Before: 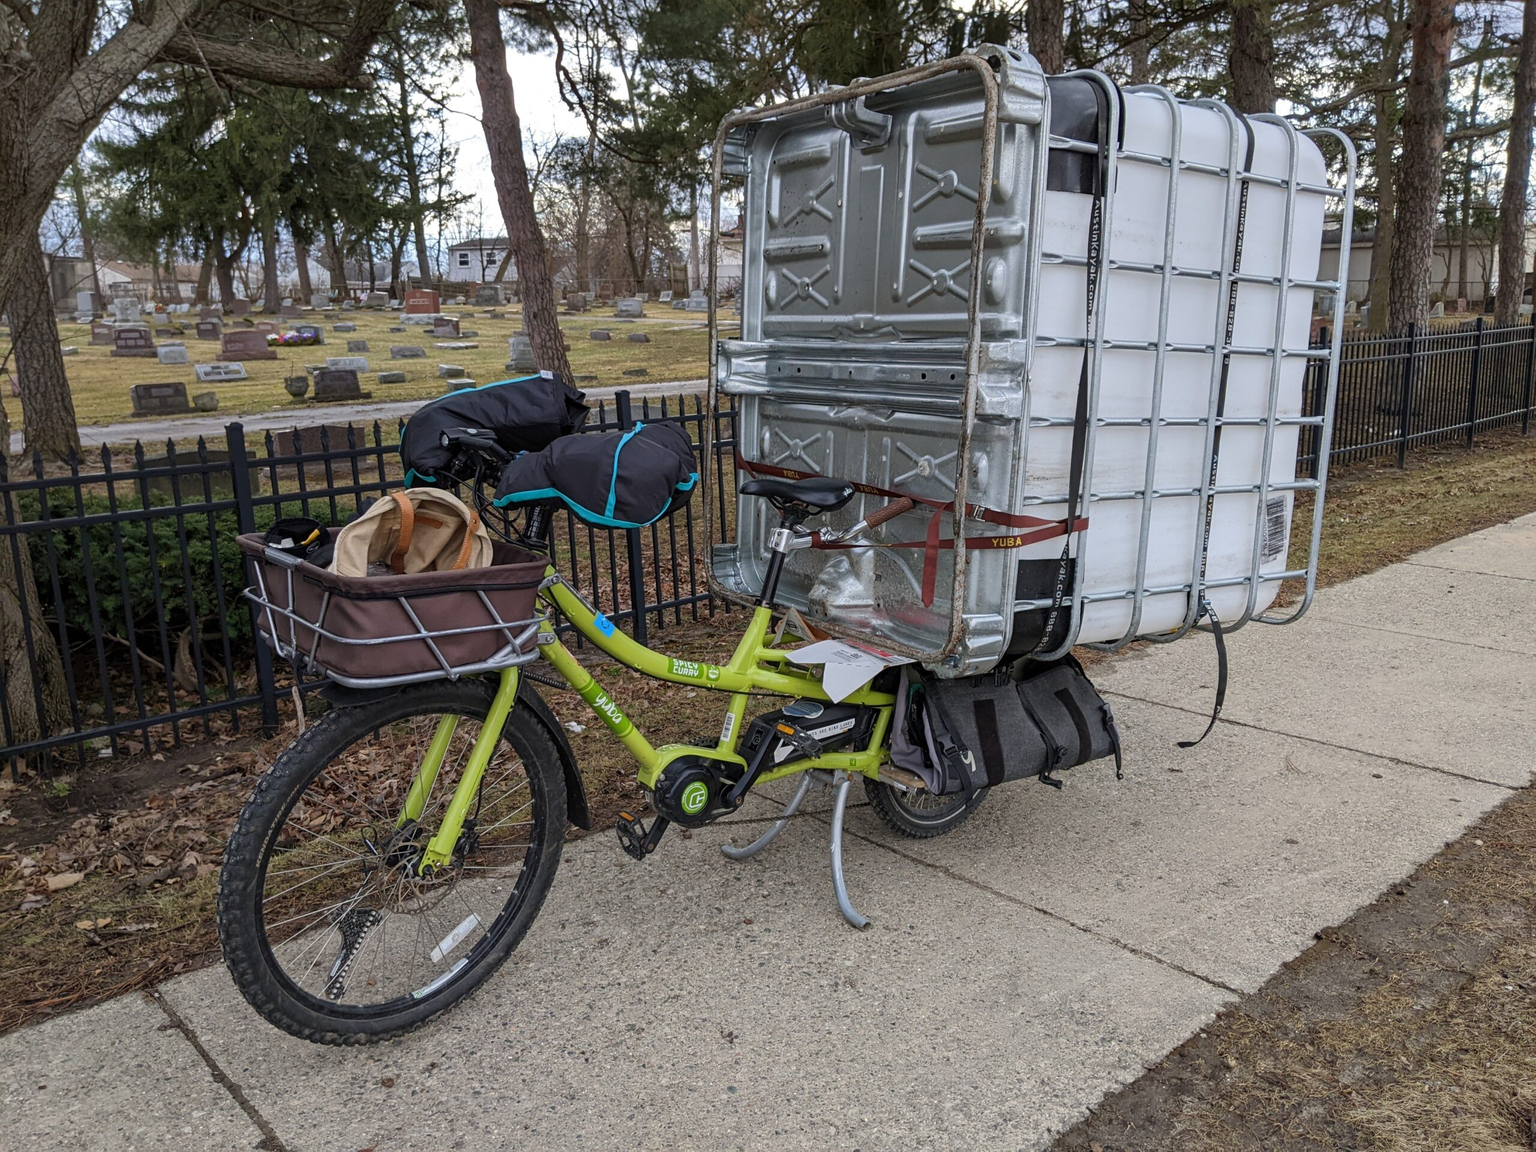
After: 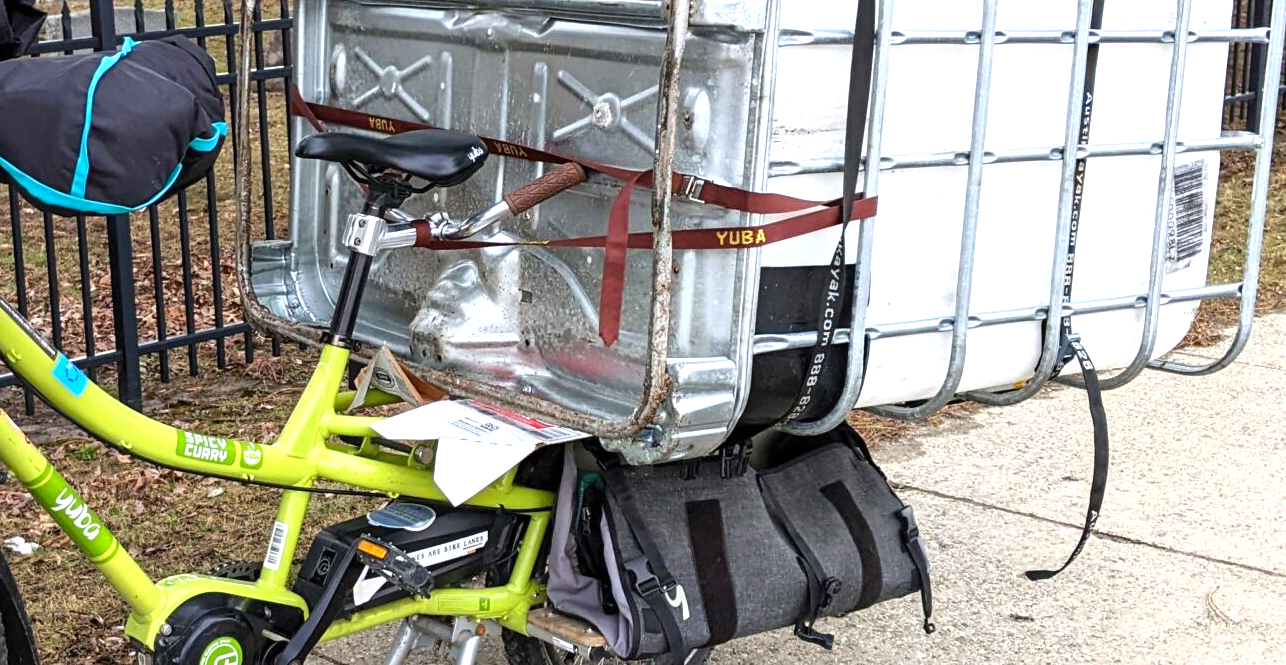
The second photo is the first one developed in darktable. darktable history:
crop: left 36.607%, top 34.735%, right 13.146%, bottom 30.611%
levels: levels [0, 0.352, 0.703]
